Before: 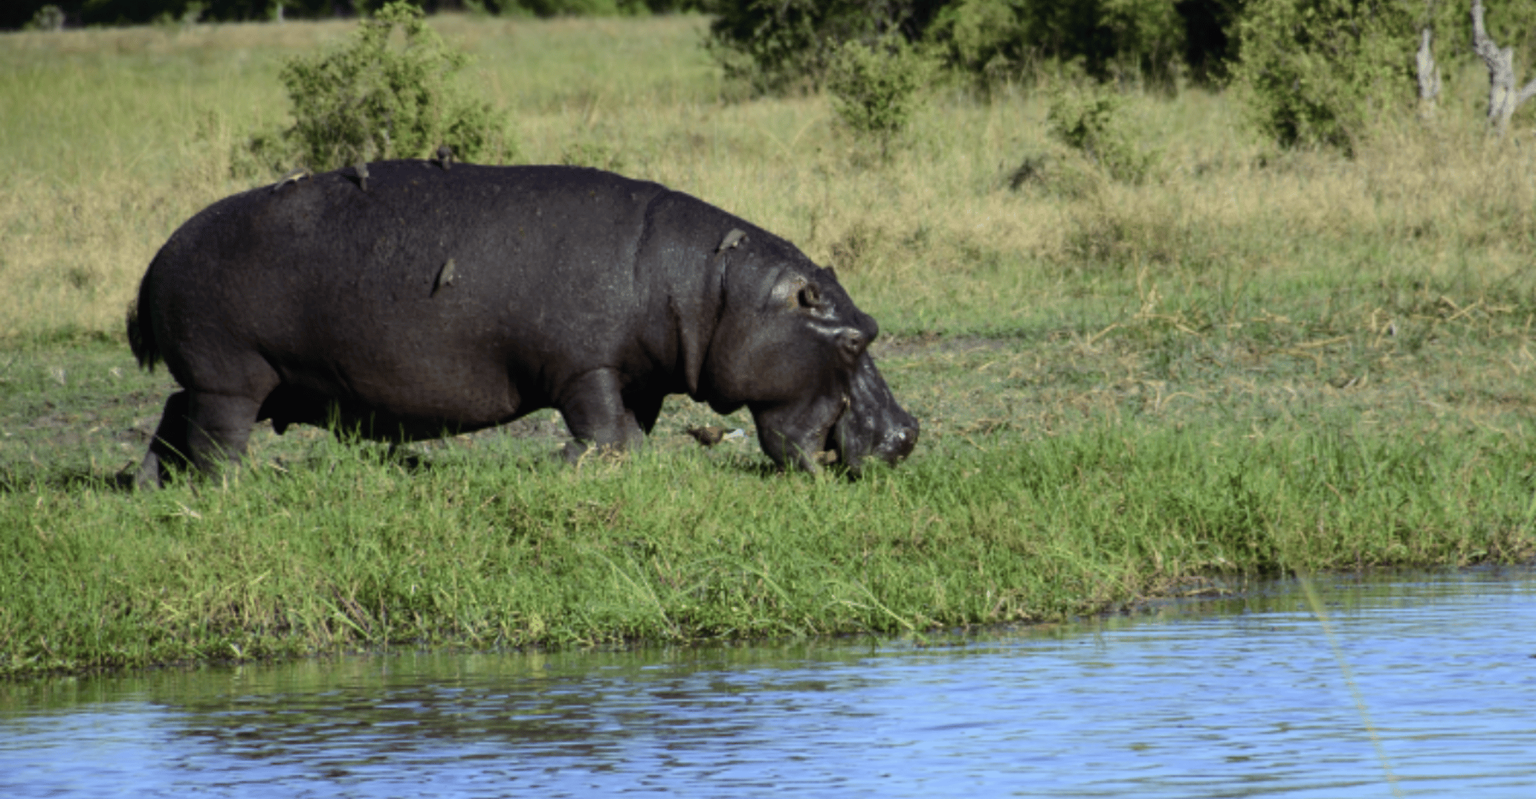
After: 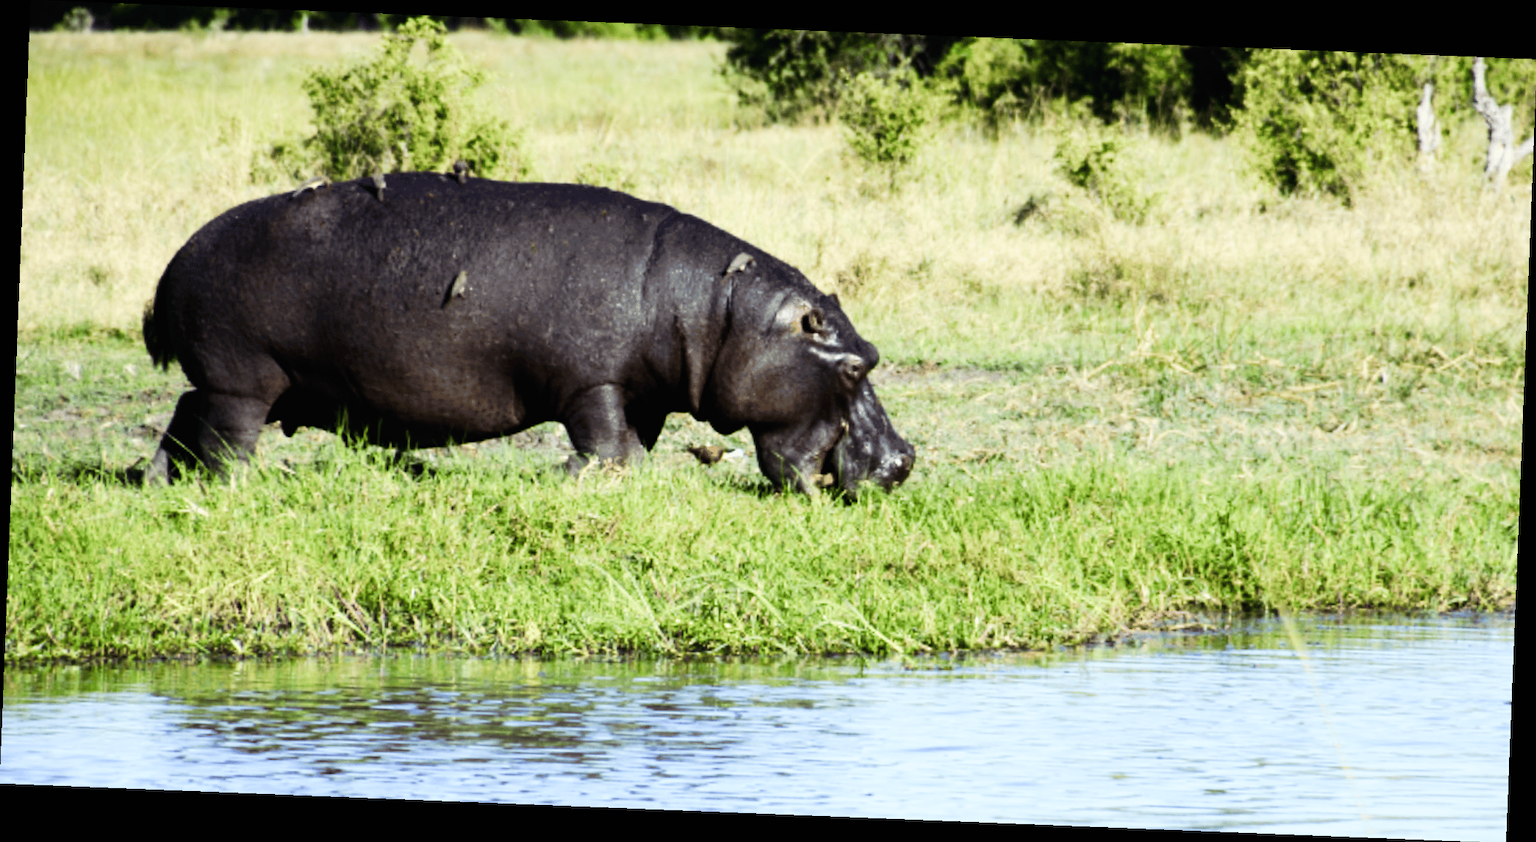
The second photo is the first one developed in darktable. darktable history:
base curve: curves: ch0 [(0, 0) (0.007, 0.004) (0.027, 0.03) (0.046, 0.07) (0.207, 0.54) (0.442, 0.872) (0.673, 0.972) (1, 1)], preserve colors none
crop and rotate: angle -2.27°
